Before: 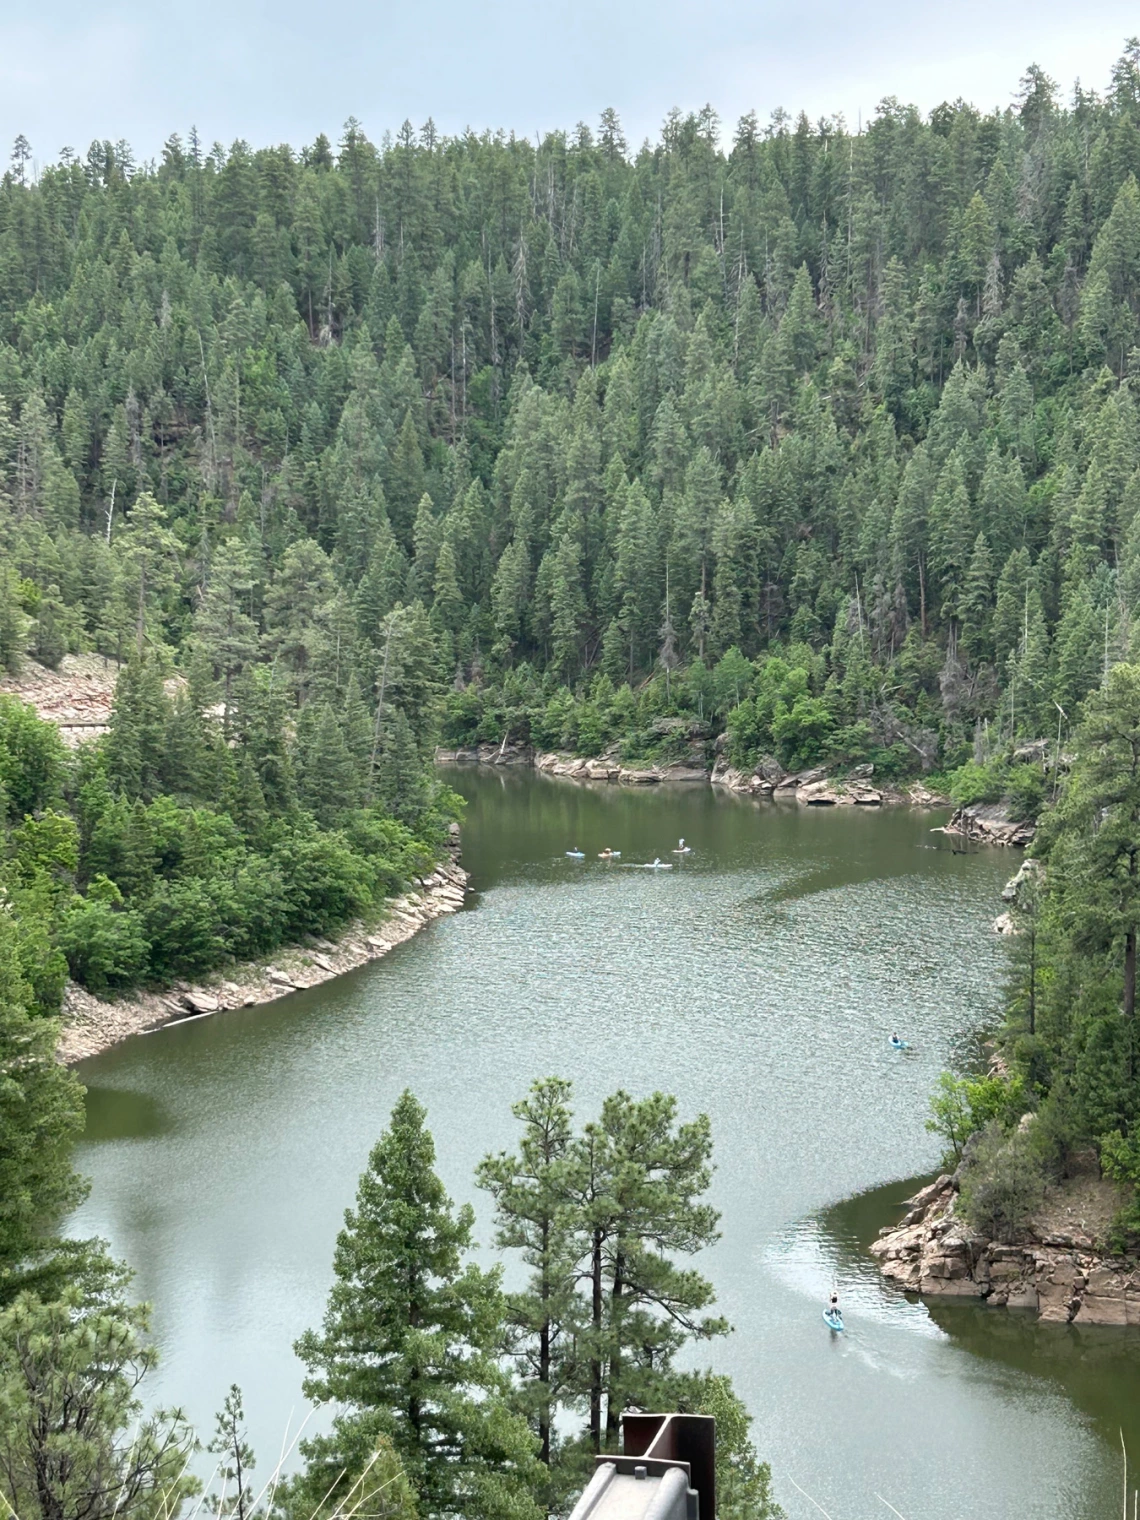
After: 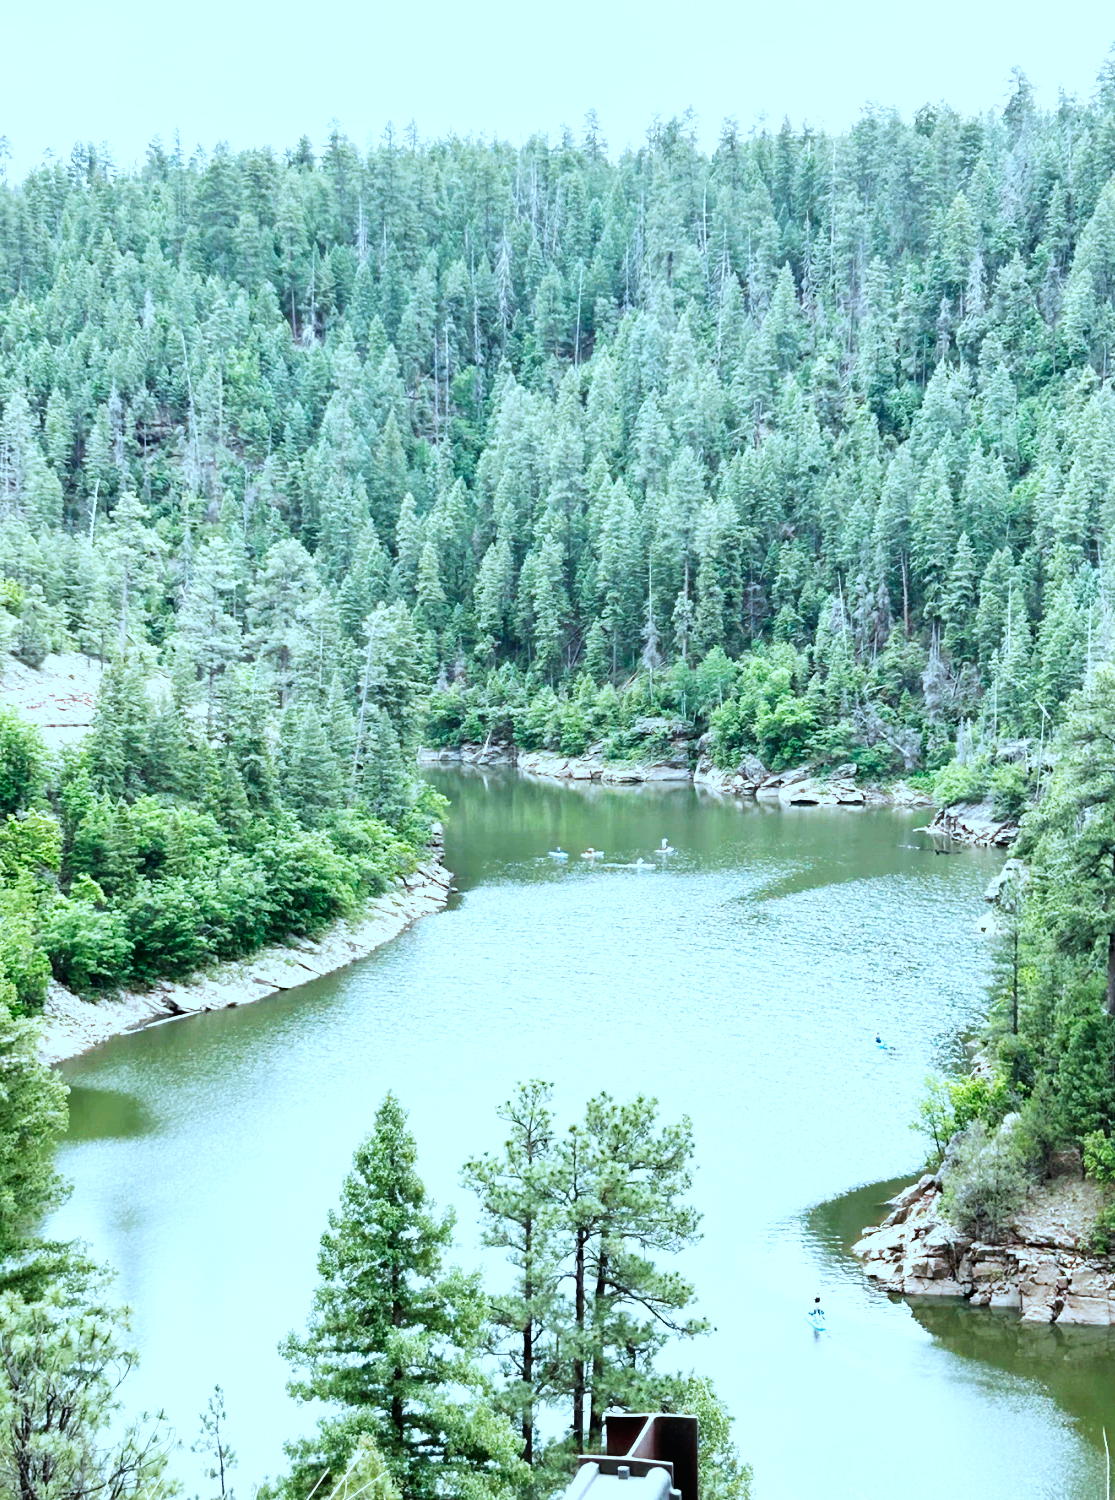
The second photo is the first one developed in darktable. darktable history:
color correction: highlights a* -9.55, highlights b* -21.06
crop and rotate: left 1.509%, right 0.678%, bottom 1.299%
base curve: curves: ch0 [(0, 0) (0.007, 0.004) (0.027, 0.03) (0.046, 0.07) (0.207, 0.54) (0.442, 0.872) (0.673, 0.972) (1, 1)], preserve colors none
